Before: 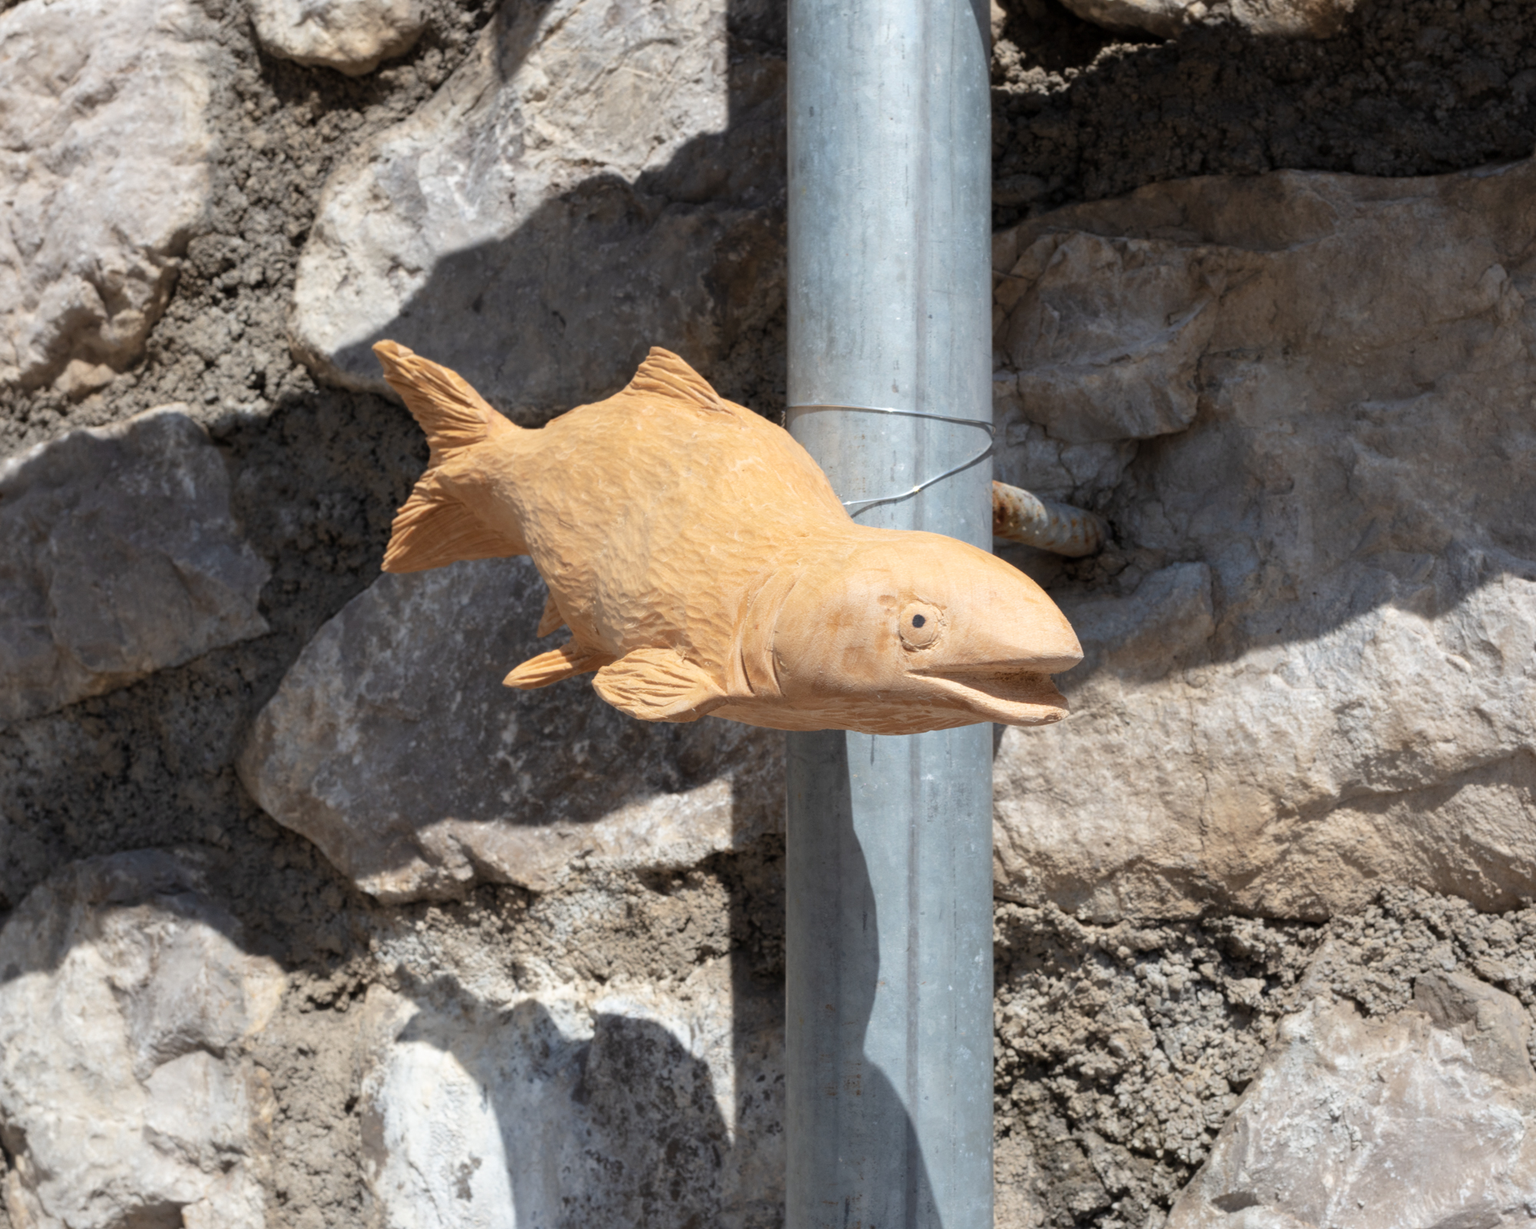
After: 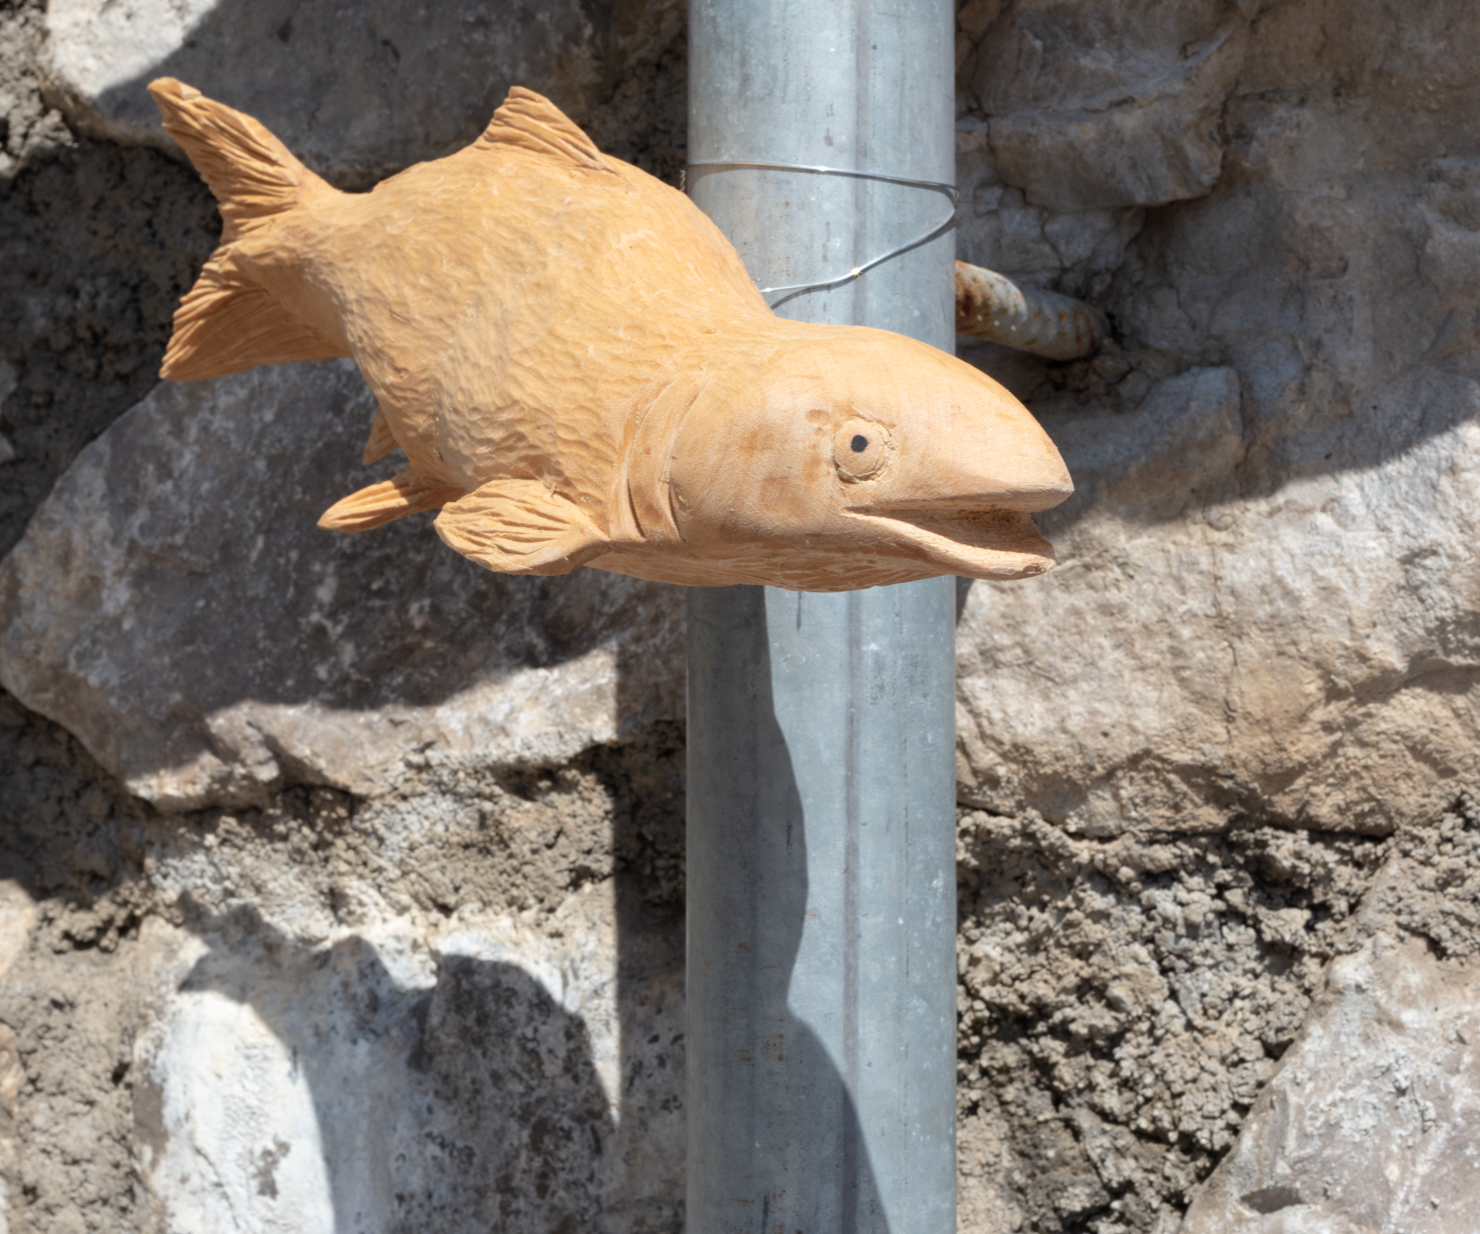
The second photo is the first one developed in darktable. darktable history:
crop: left 16.871%, top 22.857%, right 9.116%
exposure: compensate highlight preservation false
